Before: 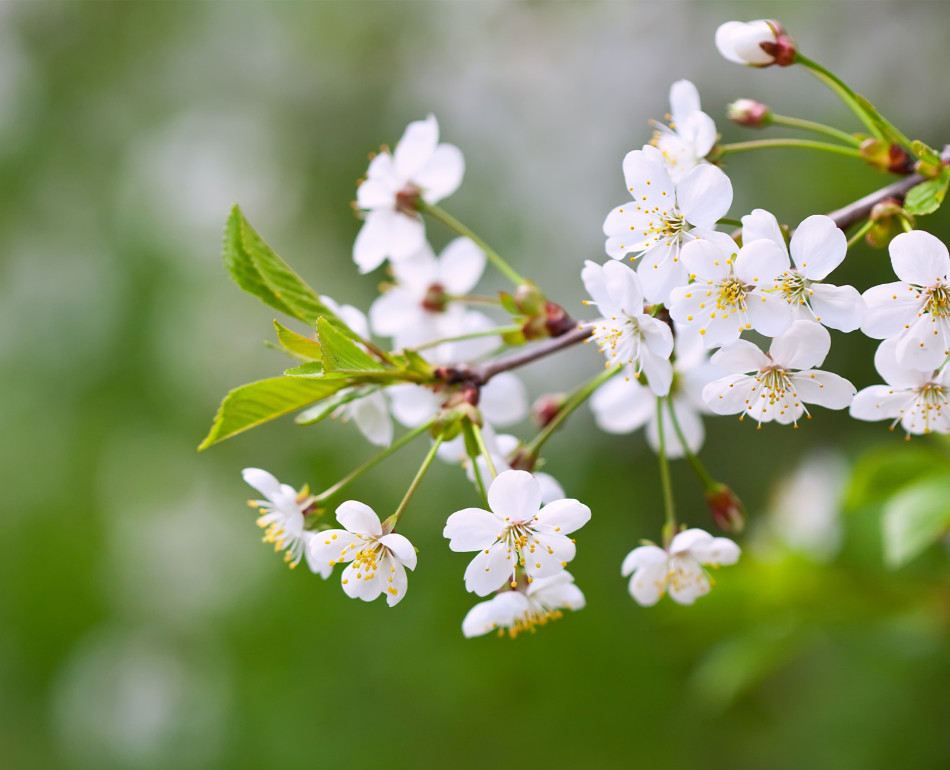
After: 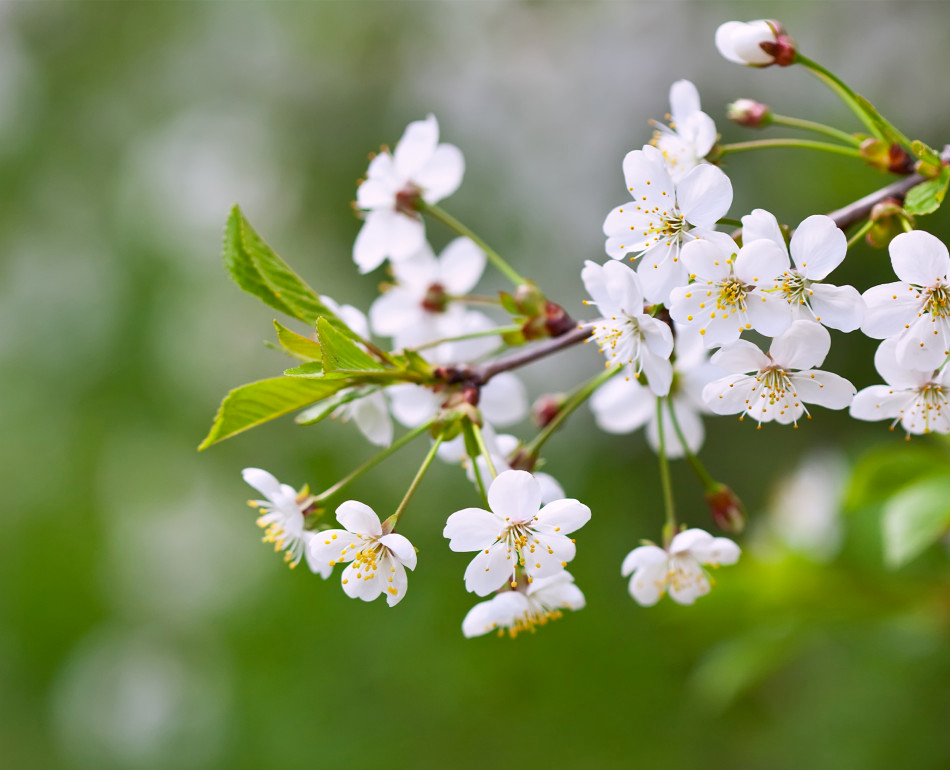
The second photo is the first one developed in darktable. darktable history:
shadows and highlights: soften with gaussian
exposure: black level correction 0.001, compensate highlight preservation false
